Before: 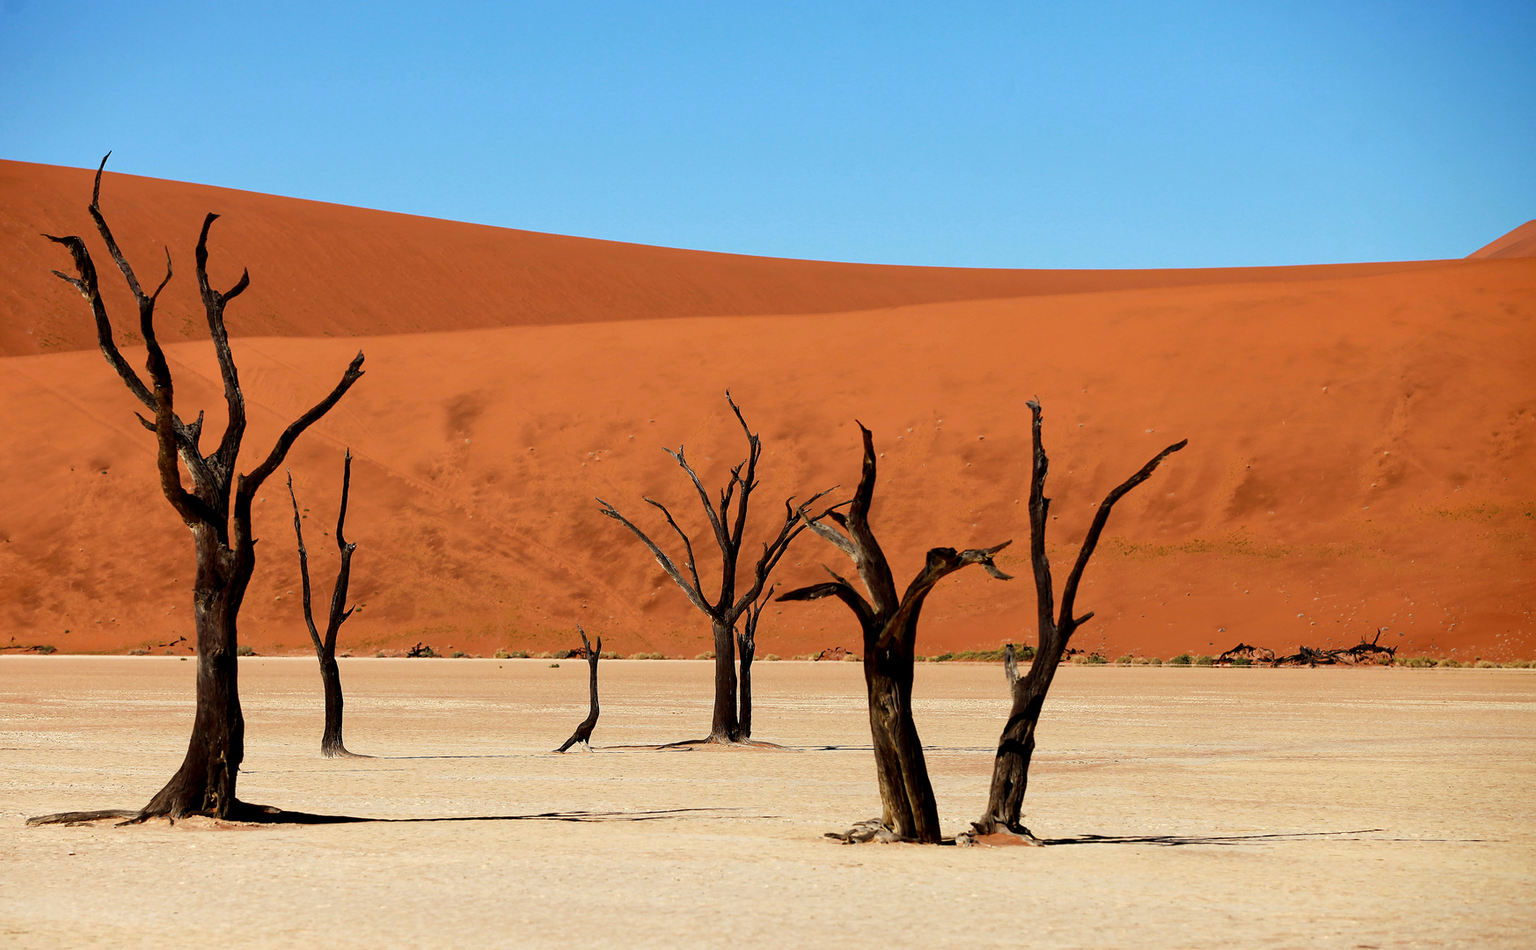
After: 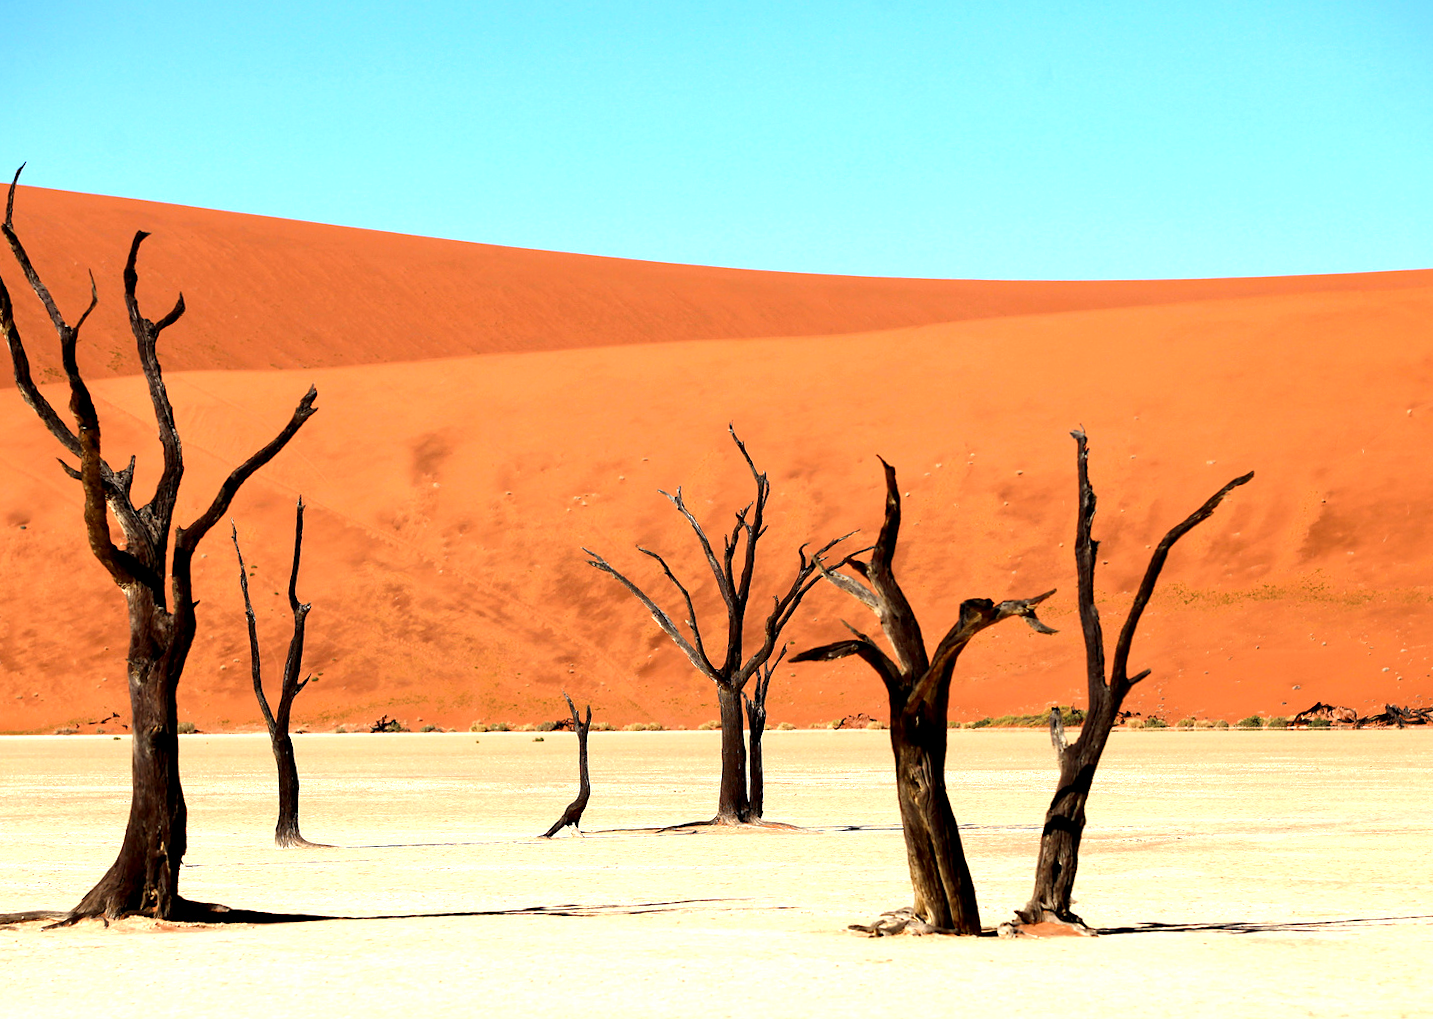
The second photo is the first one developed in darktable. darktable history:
exposure: black level correction 0.001, exposure 0.956 EV, compensate highlight preservation false
crop and rotate: angle 0.864°, left 4.397%, top 0.779%, right 11.479%, bottom 2.556%
